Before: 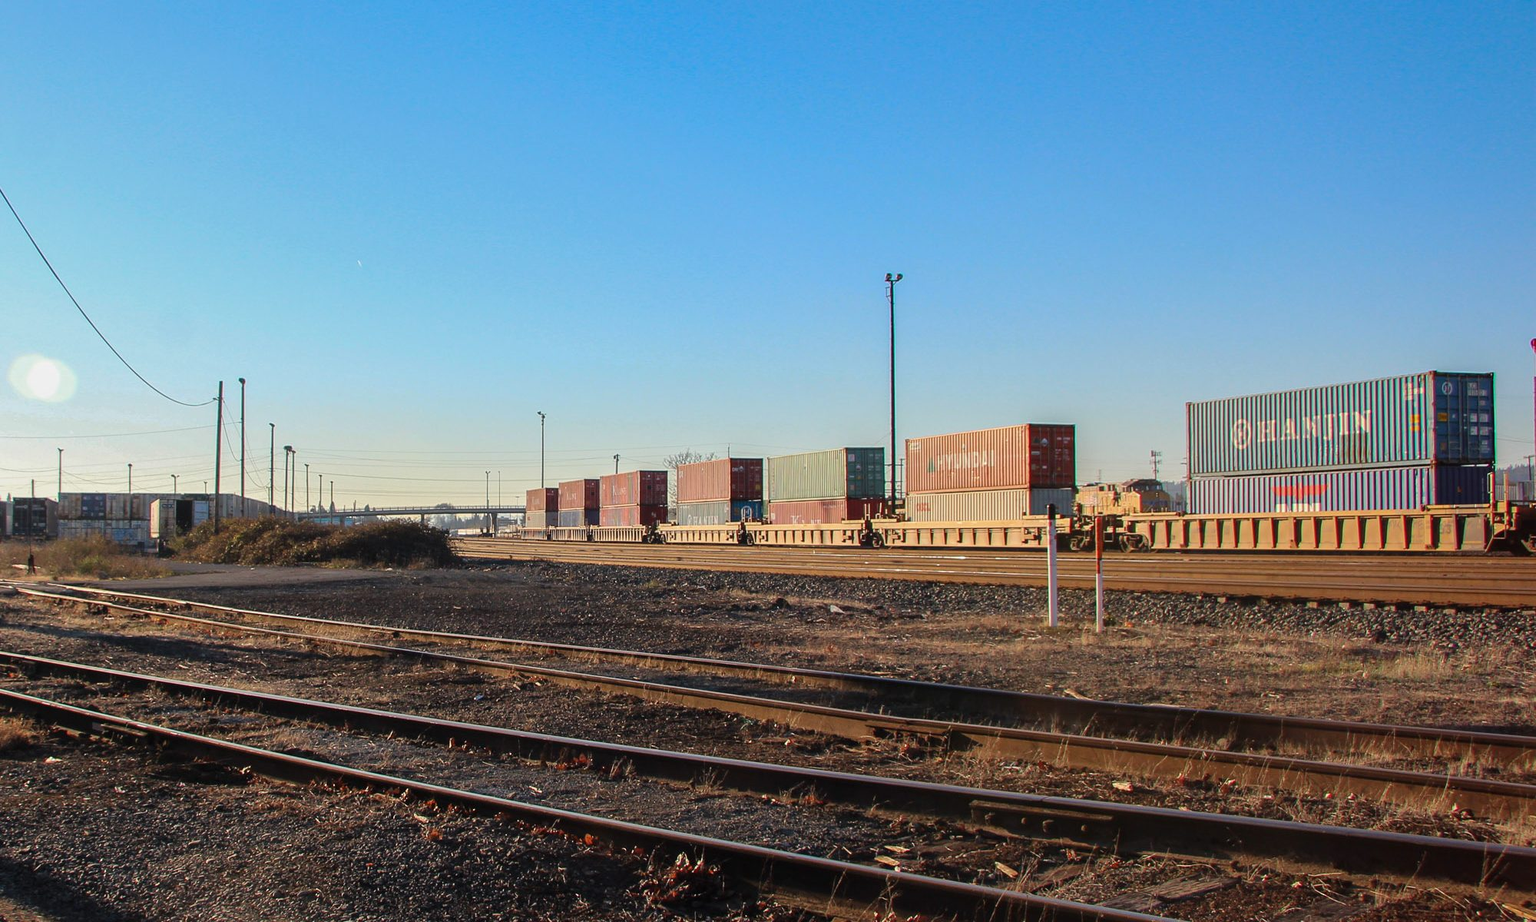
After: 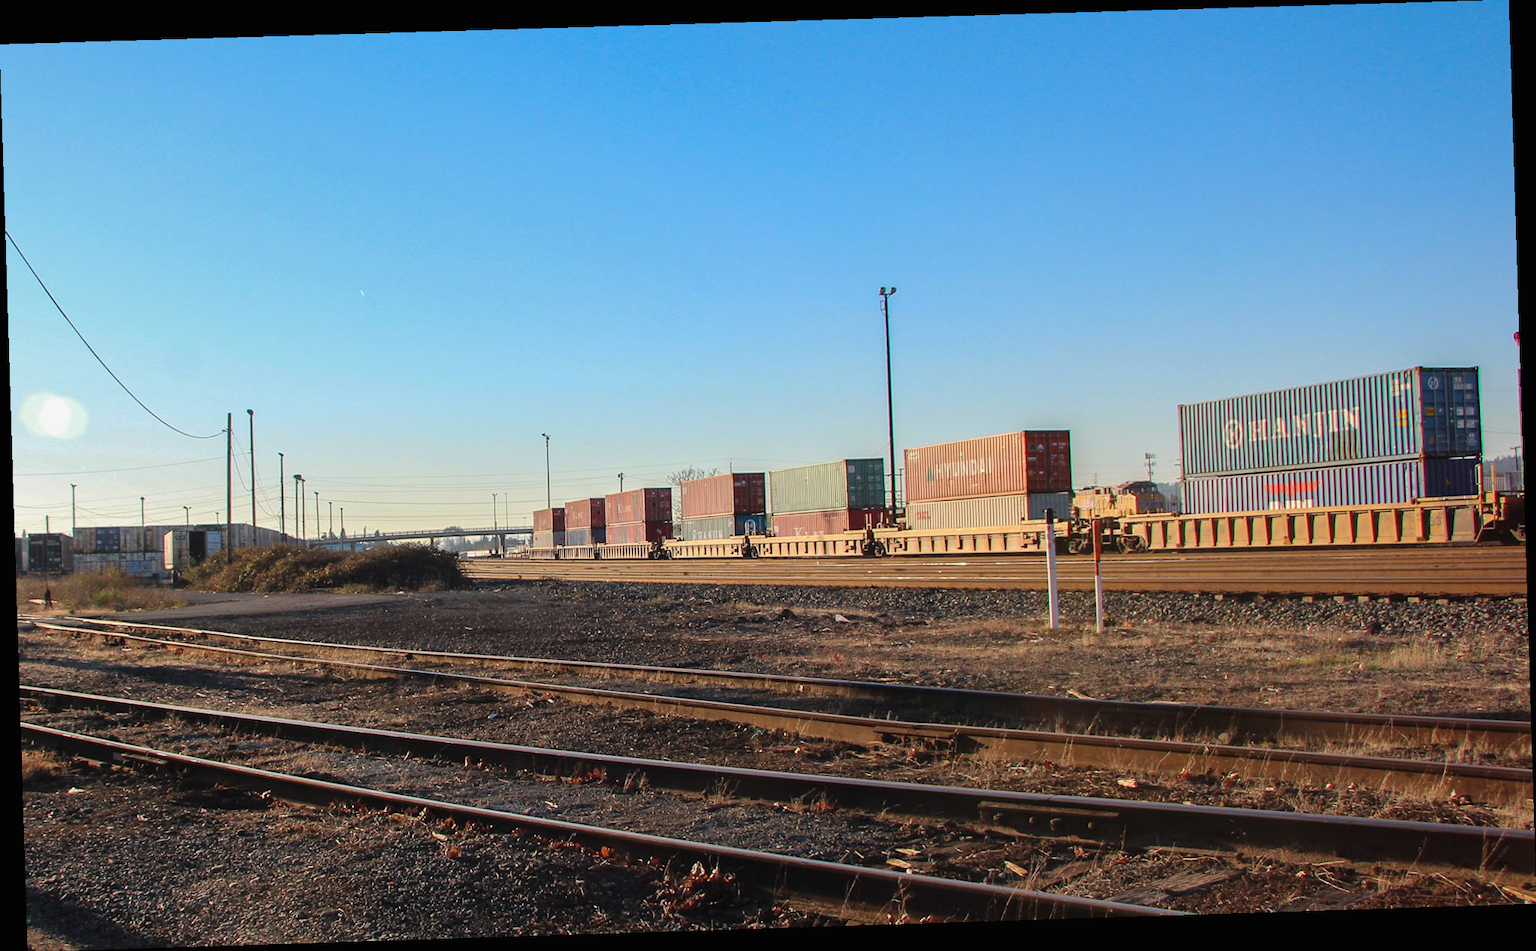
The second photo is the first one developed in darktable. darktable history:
rotate and perspective: rotation -1.77°, lens shift (horizontal) 0.004, automatic cropping off
exposure: black level correction -0.001, exposure 0.08 EV, compensate highlight preservation false
